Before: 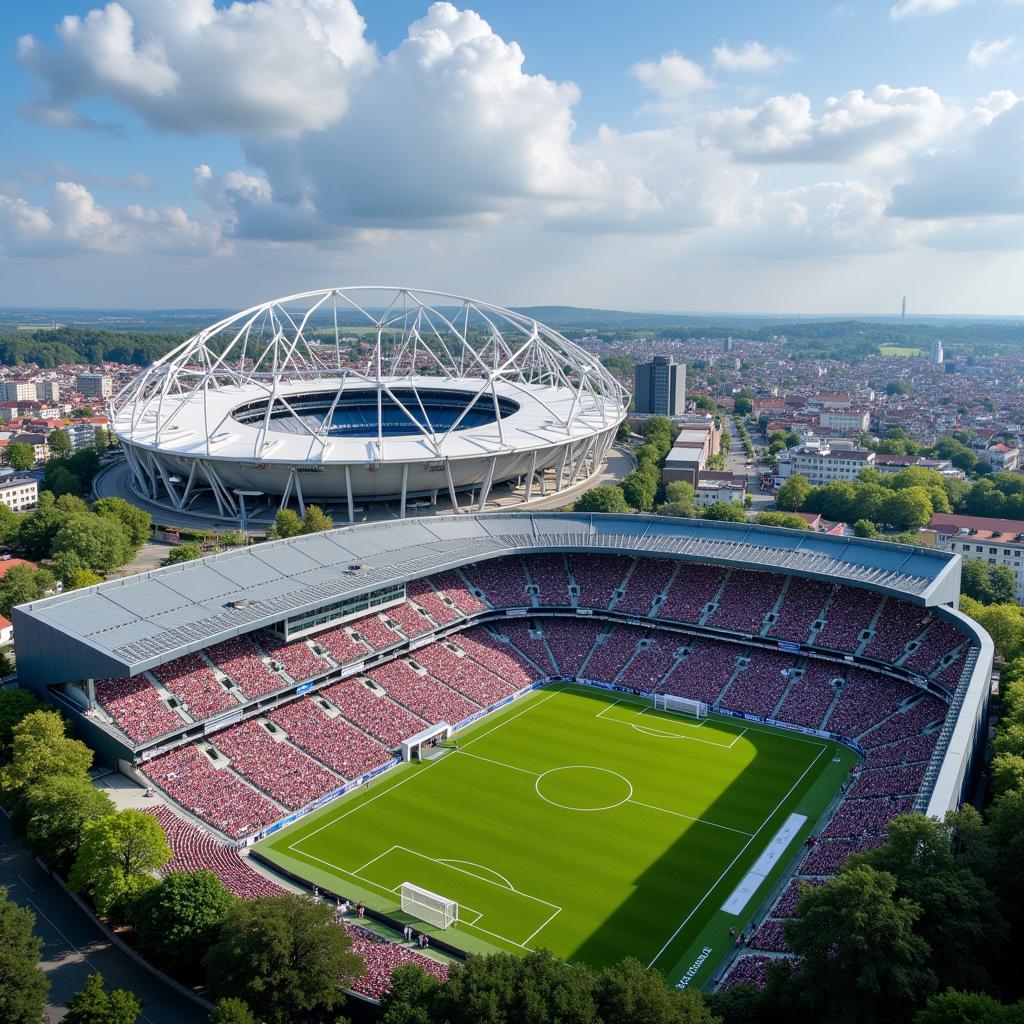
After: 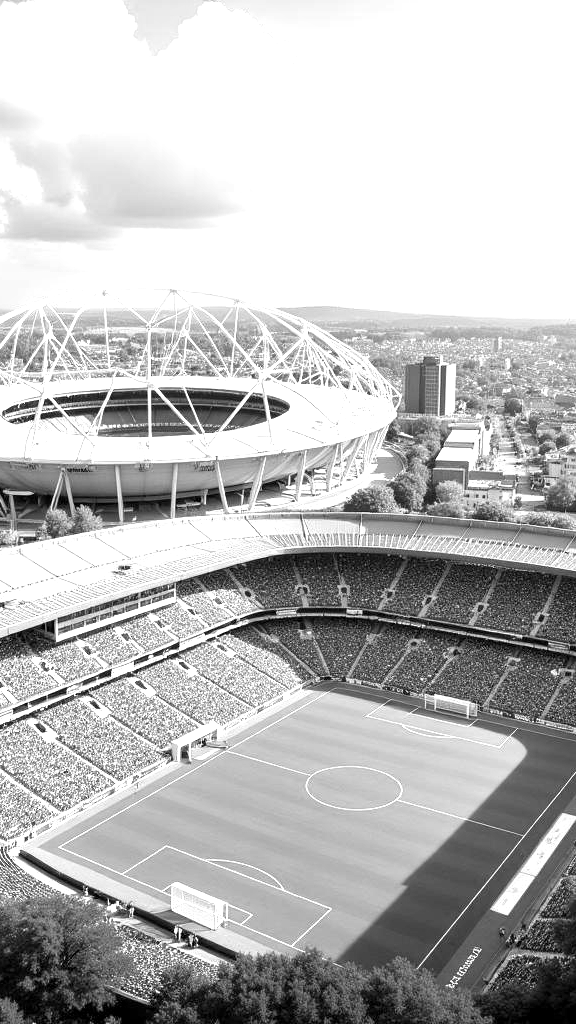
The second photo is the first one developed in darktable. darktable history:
monochrome: on, module defaults
exposure: black level correction 0.001, exposure 1.398 EV, compensate exposure bias true, compensate highlight preservation false
white balance: red 1.004, blue 1.096
crop and rotate: left 22.516%, right 21.234%
tone equalizer: on, module defaults
